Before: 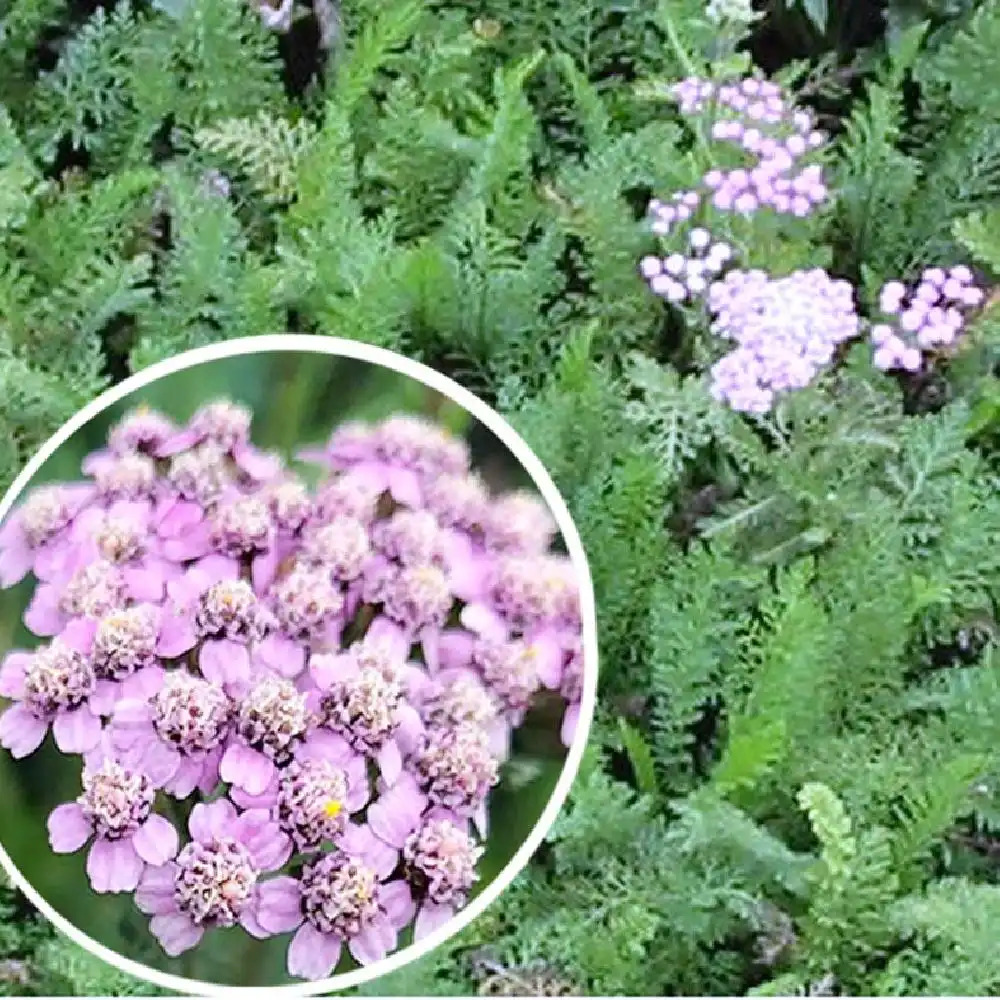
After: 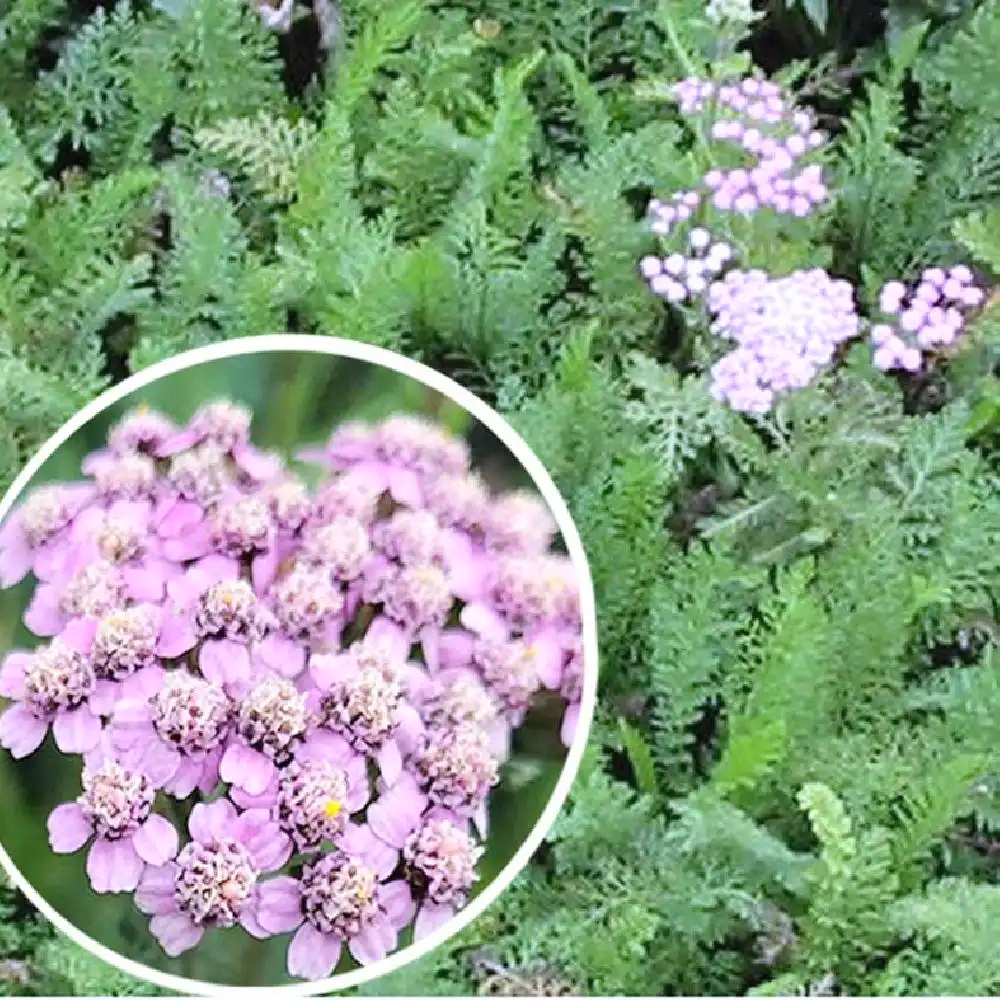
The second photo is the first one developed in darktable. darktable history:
contrast brightness saturation: contrast 0.047, brightness 0.059, saturation 0.008
